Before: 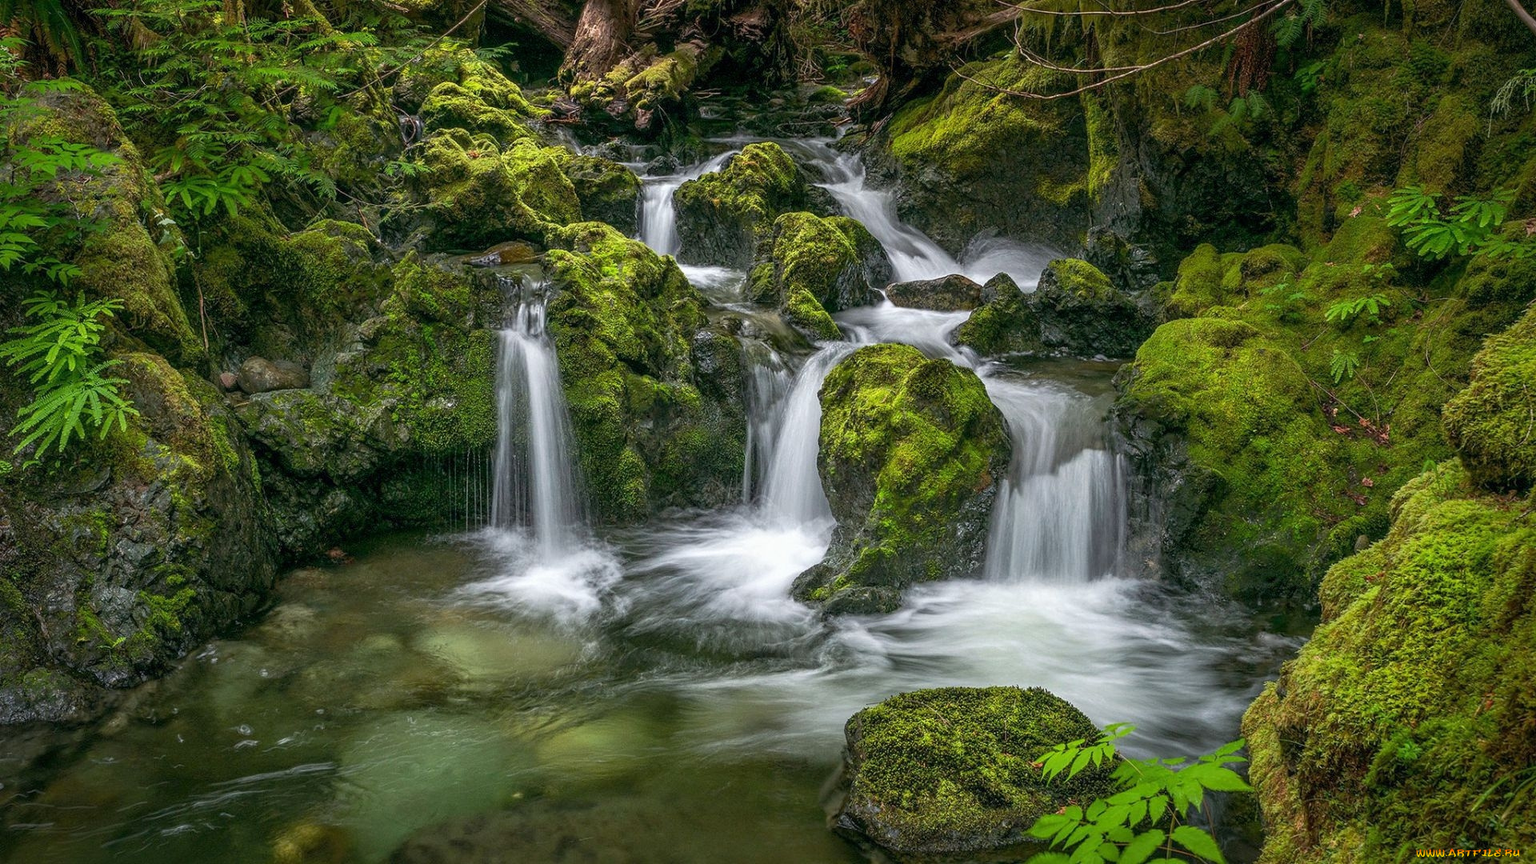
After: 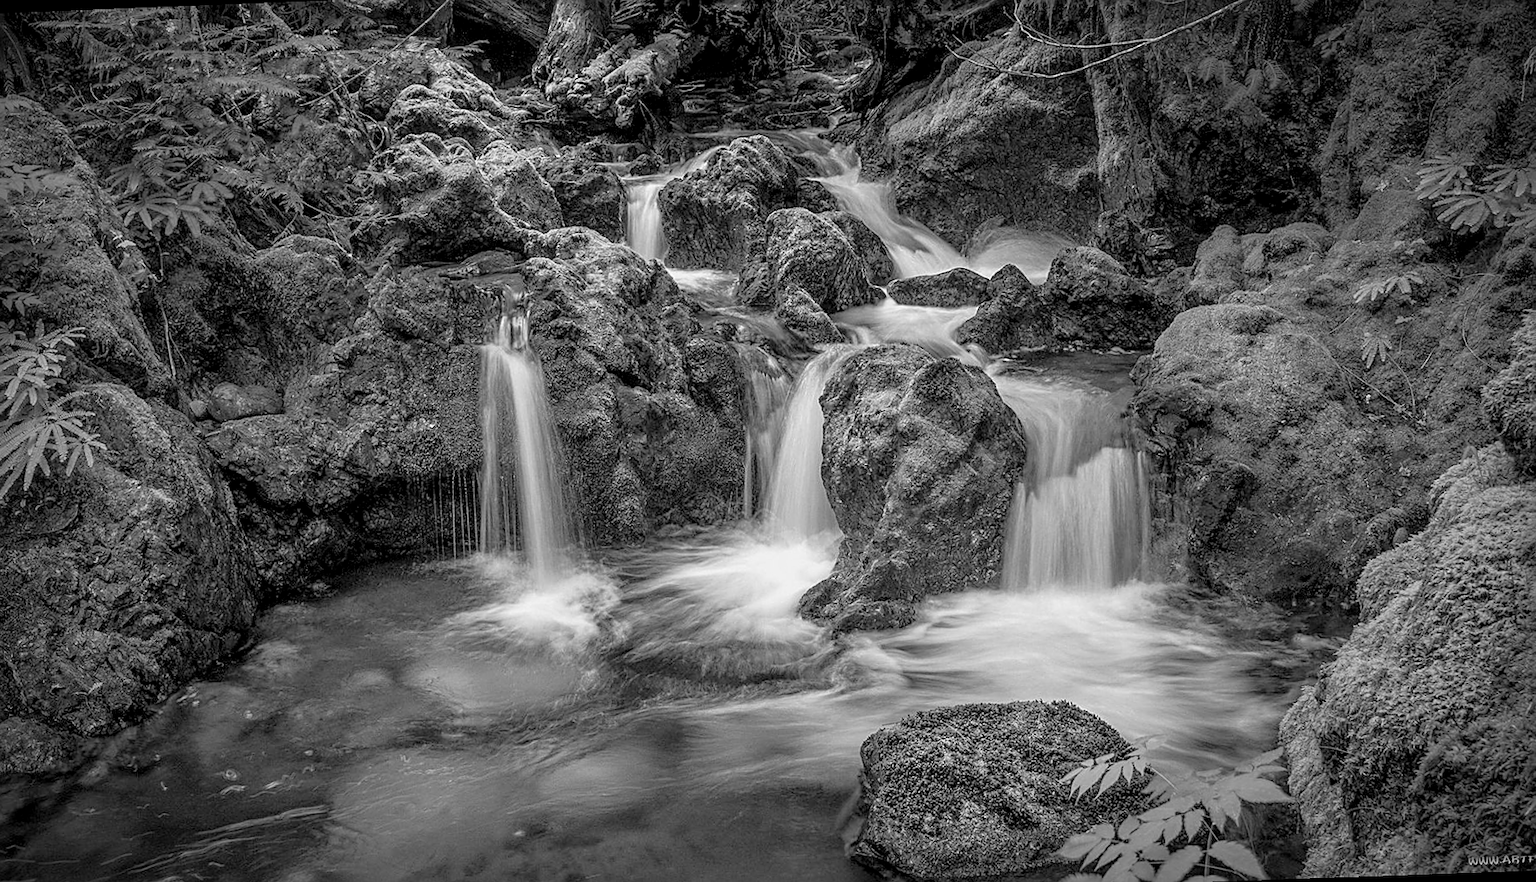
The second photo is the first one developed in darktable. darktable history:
crop: bottom 0.071%
vignetting: fall-off start 79.43%, saturation -0.649, width/height ratio 1.327, unbound false
sharpen: on, module defaults
tone curve: curves: ch0 [(0.047, 0) (0.292, 0.352) (0.657, 0.678) (1, 0.958)], color space Lab, linked channels, preserve colors none
monochrome: on, module defaults
rotate and perspective: rotation -2.12°, lens shift (vertical) 0.009, lens shift (horizontal) -0.008, automatic cropping original format, crop left 0.036, crop right 0.964, crop top 0.05, crop bottom 0.959
